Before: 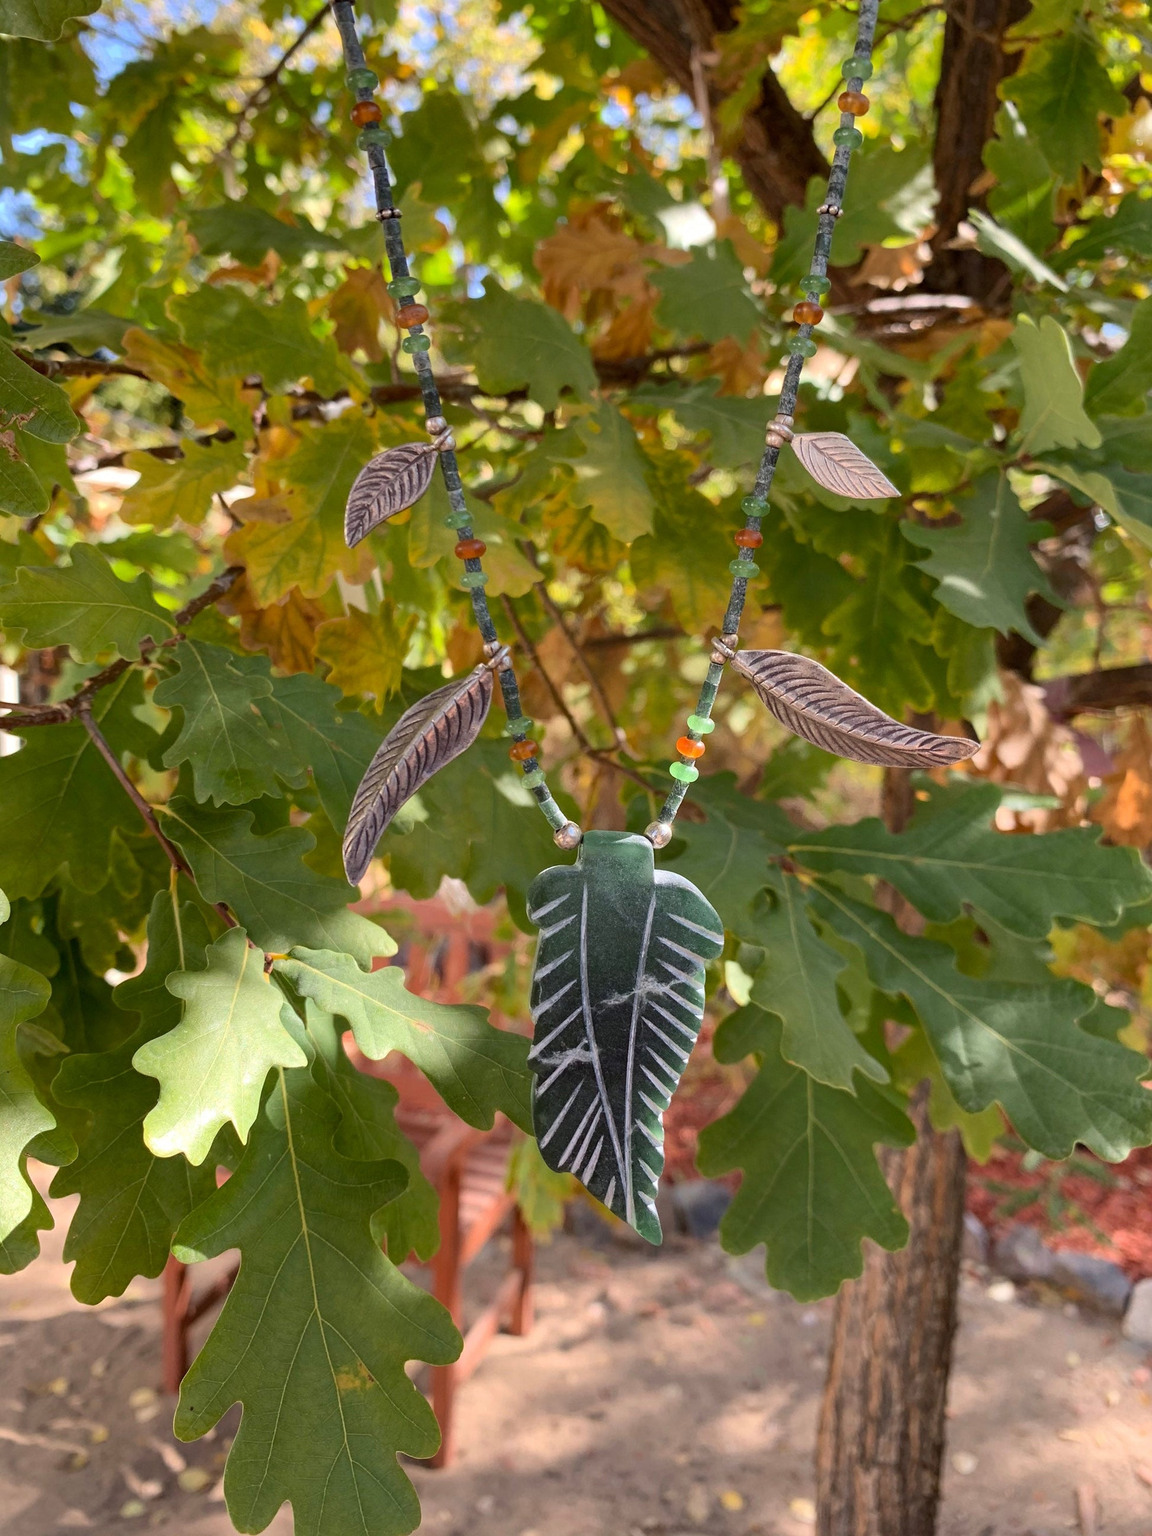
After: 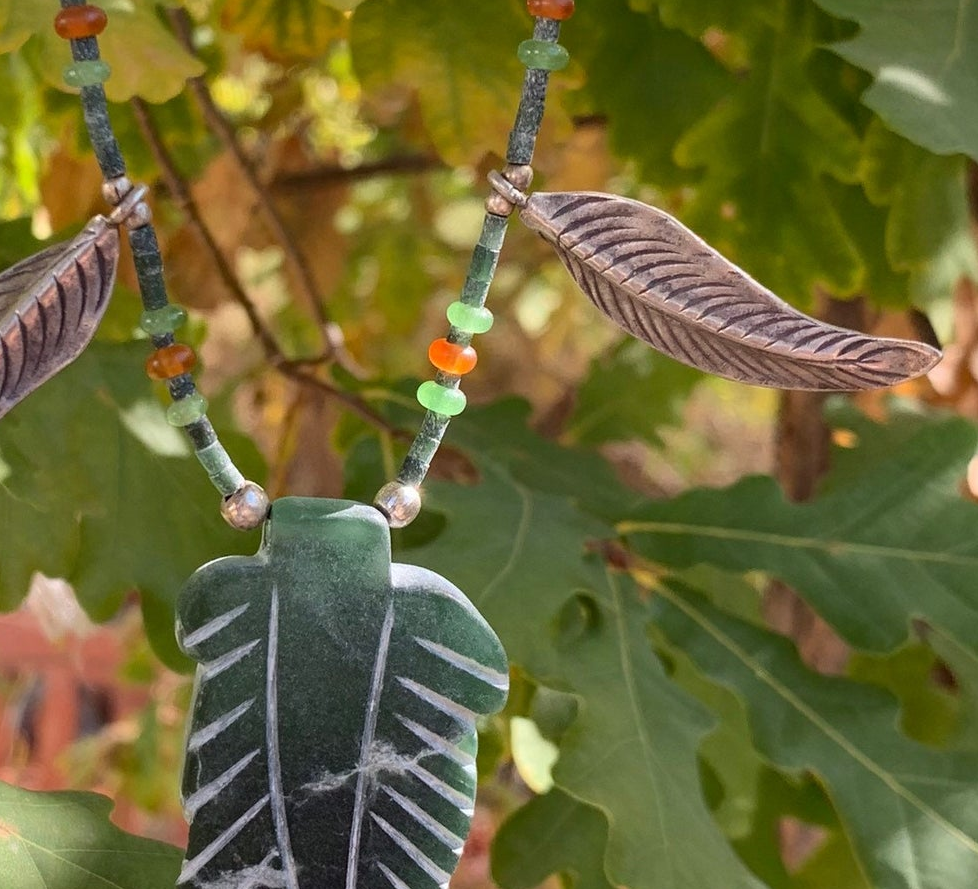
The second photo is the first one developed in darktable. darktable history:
crop: left 36.741%, top 34.917%, right 12.996%, bottom 30.806%
